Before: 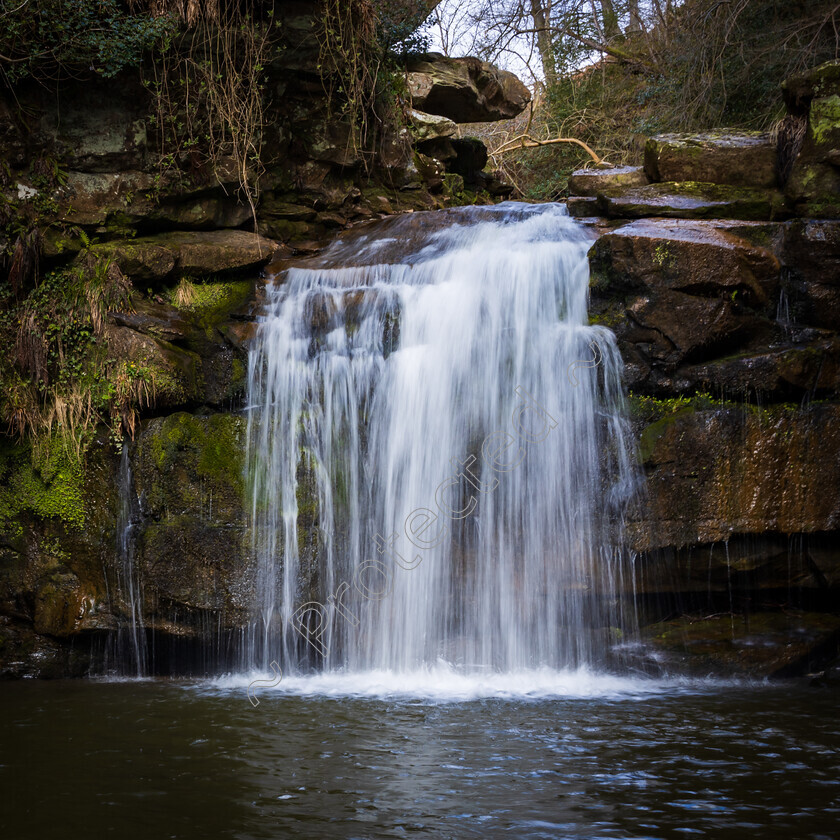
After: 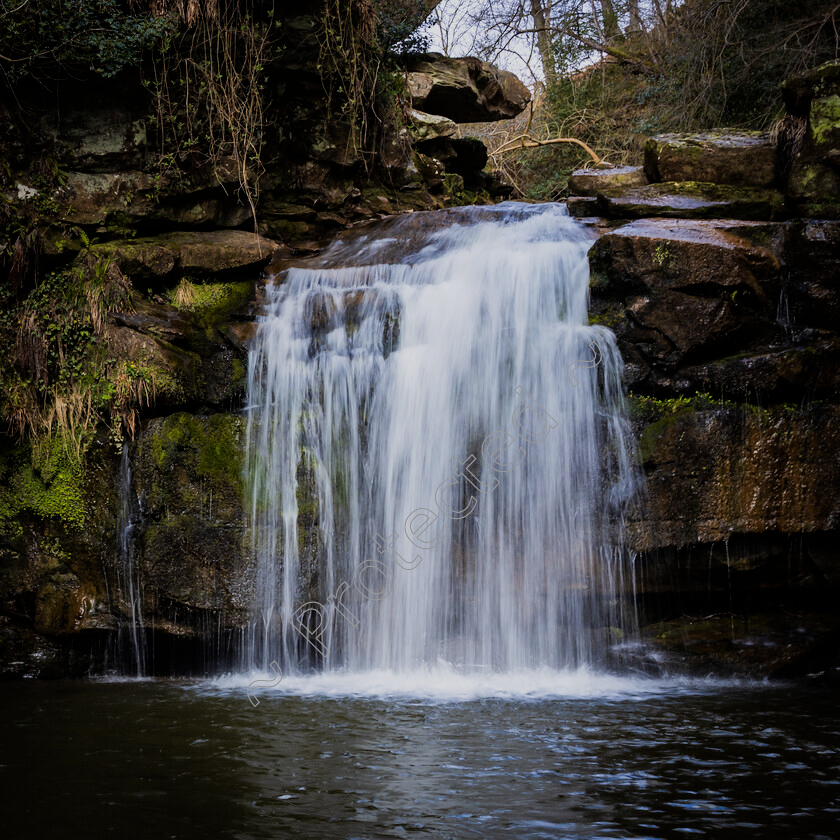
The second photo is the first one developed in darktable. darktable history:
filmic rgb: black relative exposure -7.99 EV, white relative exposure 3.8 EV, hardness 4.36
